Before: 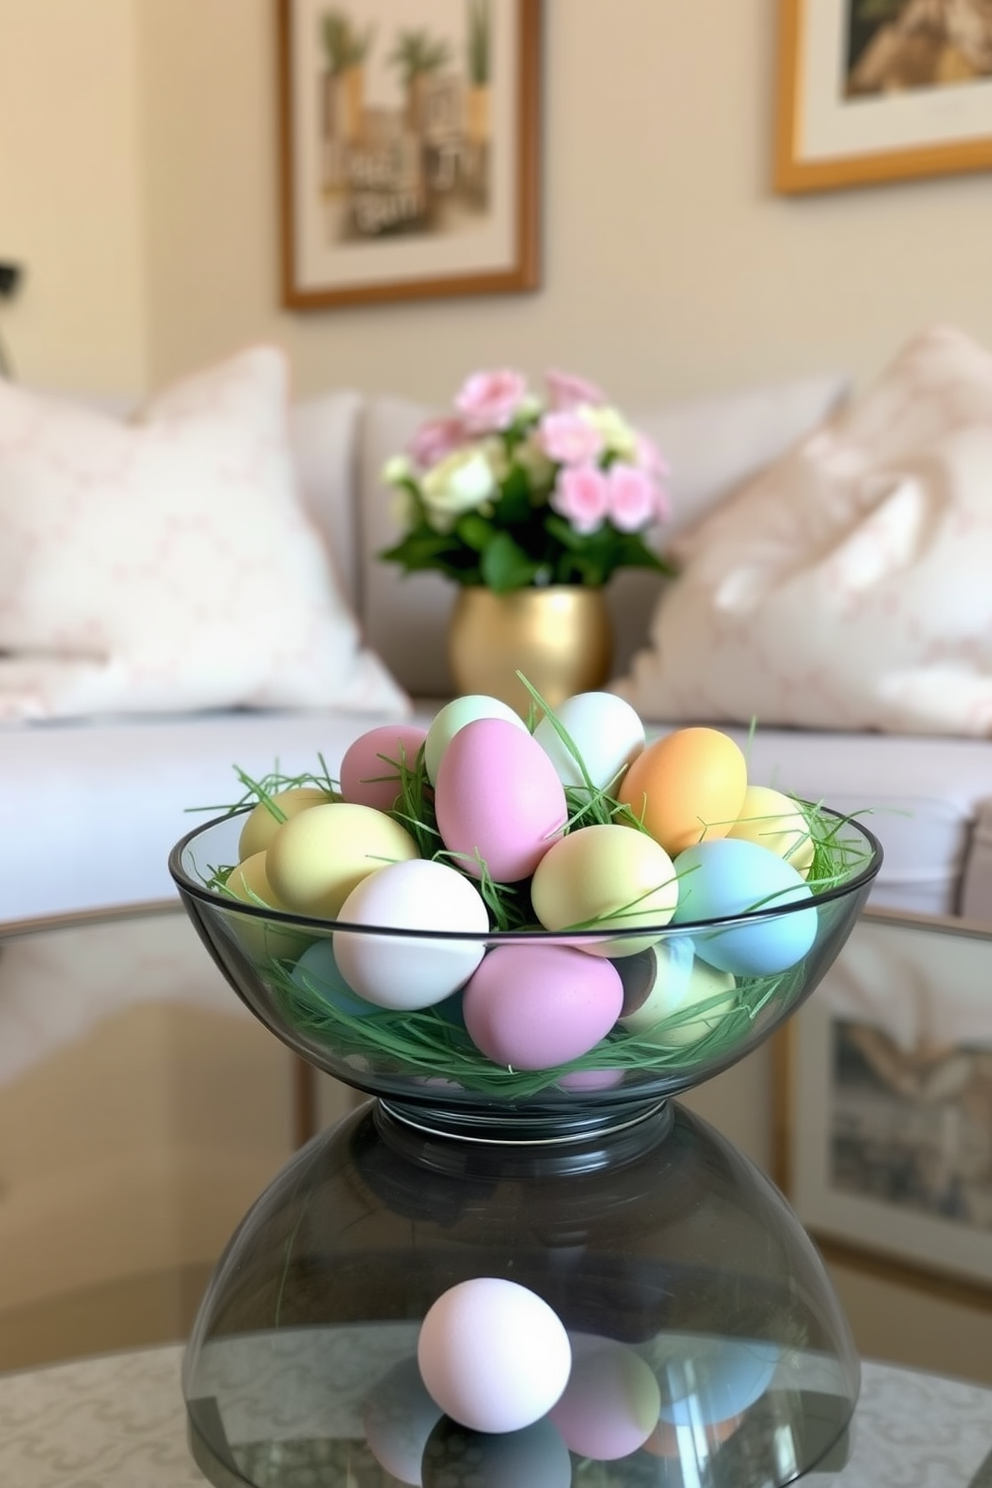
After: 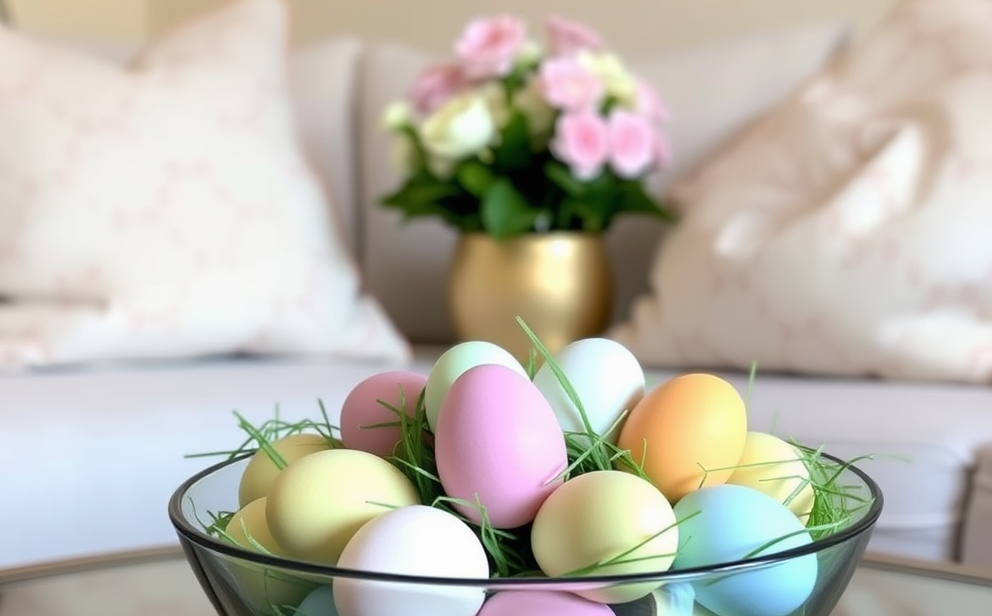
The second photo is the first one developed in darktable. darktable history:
crop and rotate: top 23.816%, bottom 34.756%
